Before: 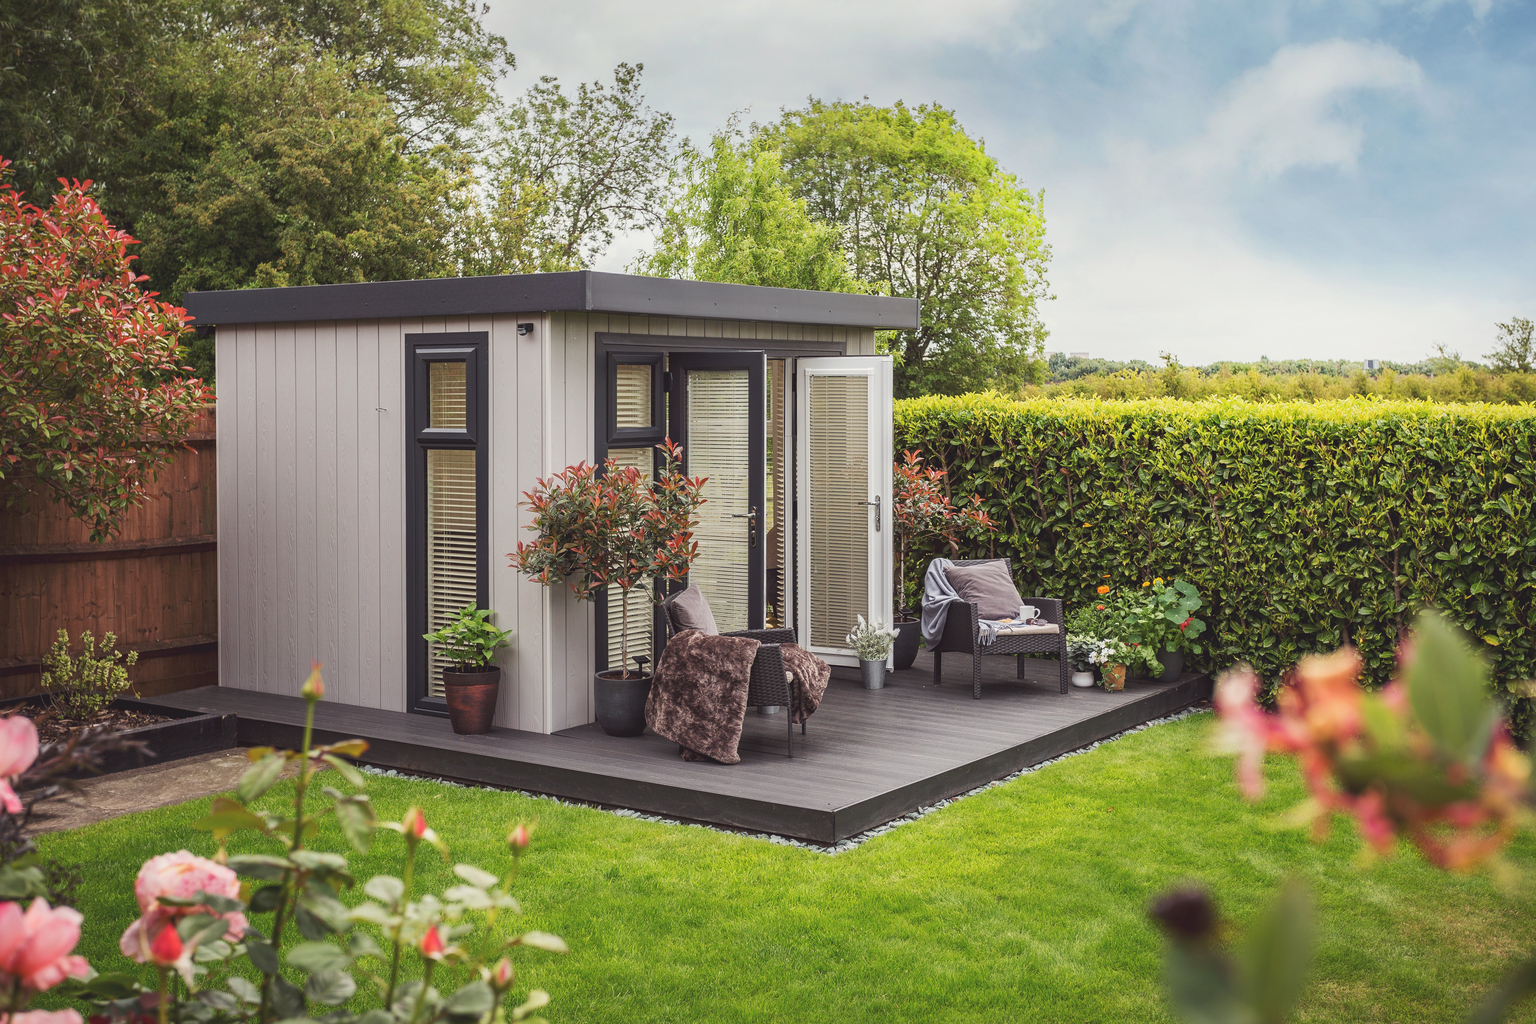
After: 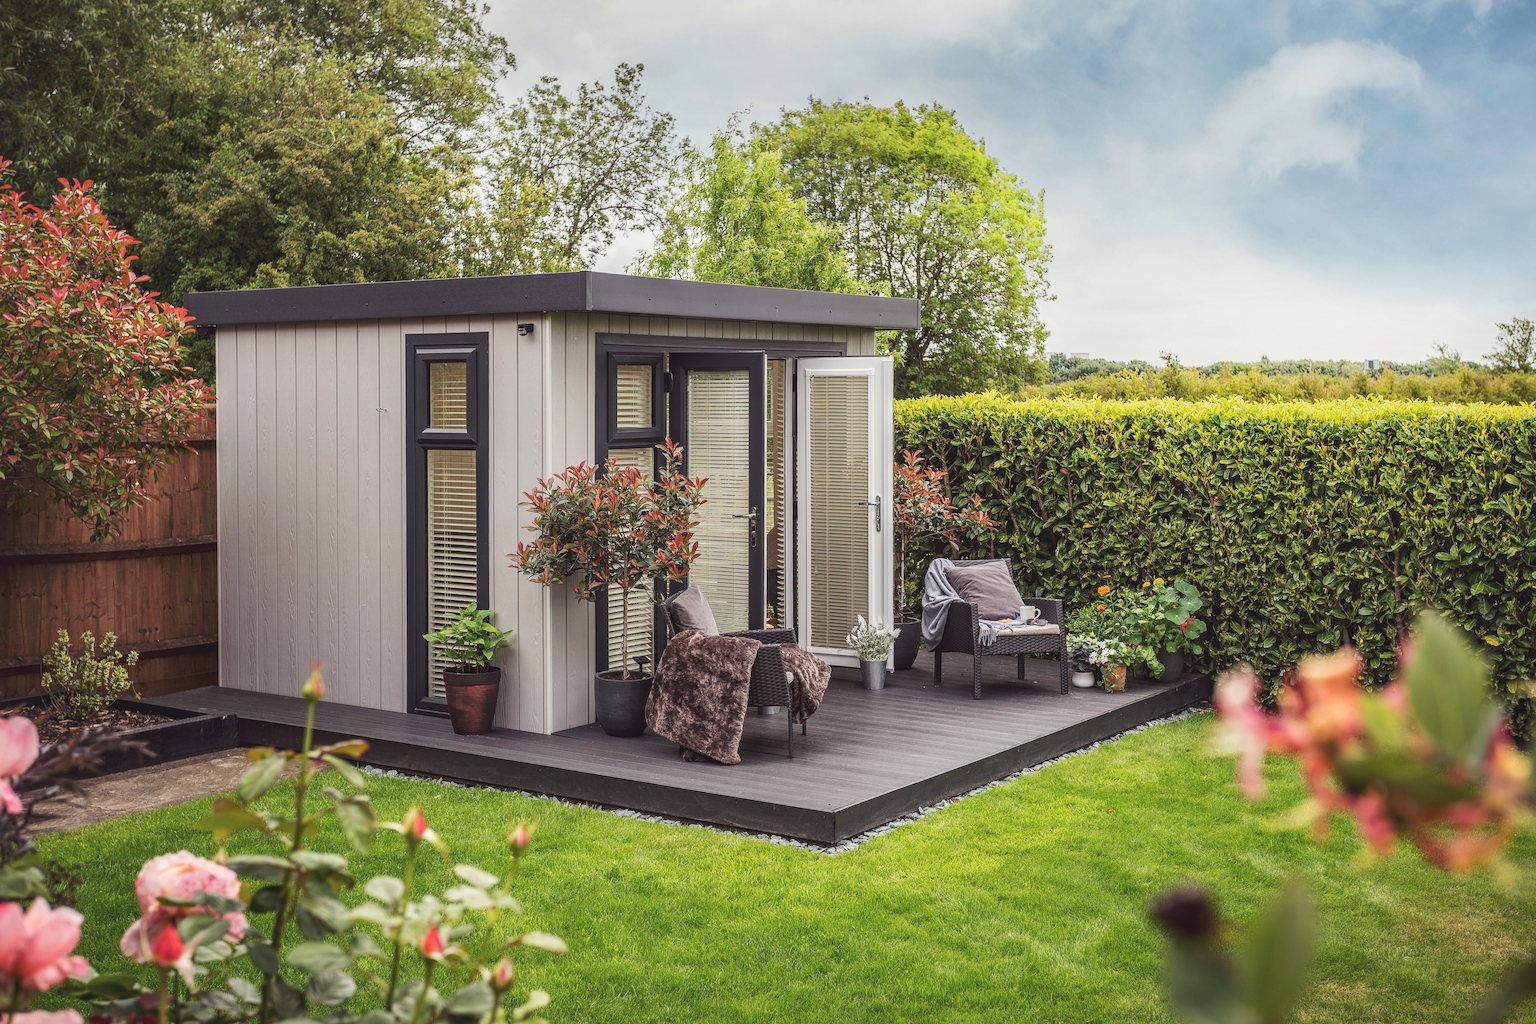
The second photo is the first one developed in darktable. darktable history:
color balance: on, module defaults
local contrast: on, module defaults
